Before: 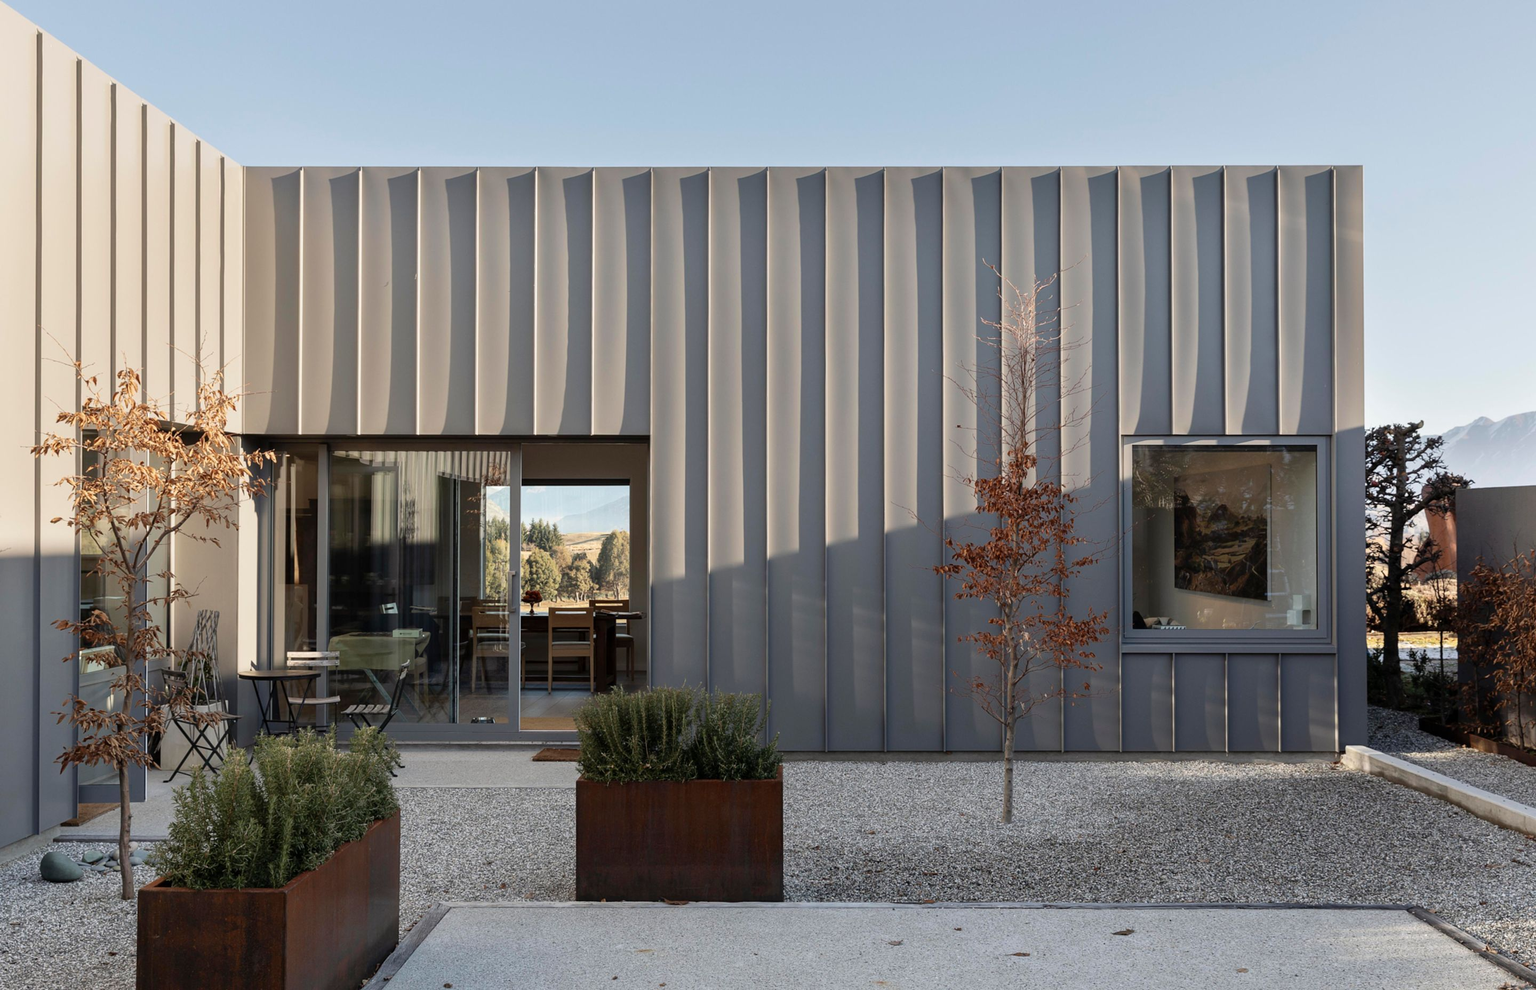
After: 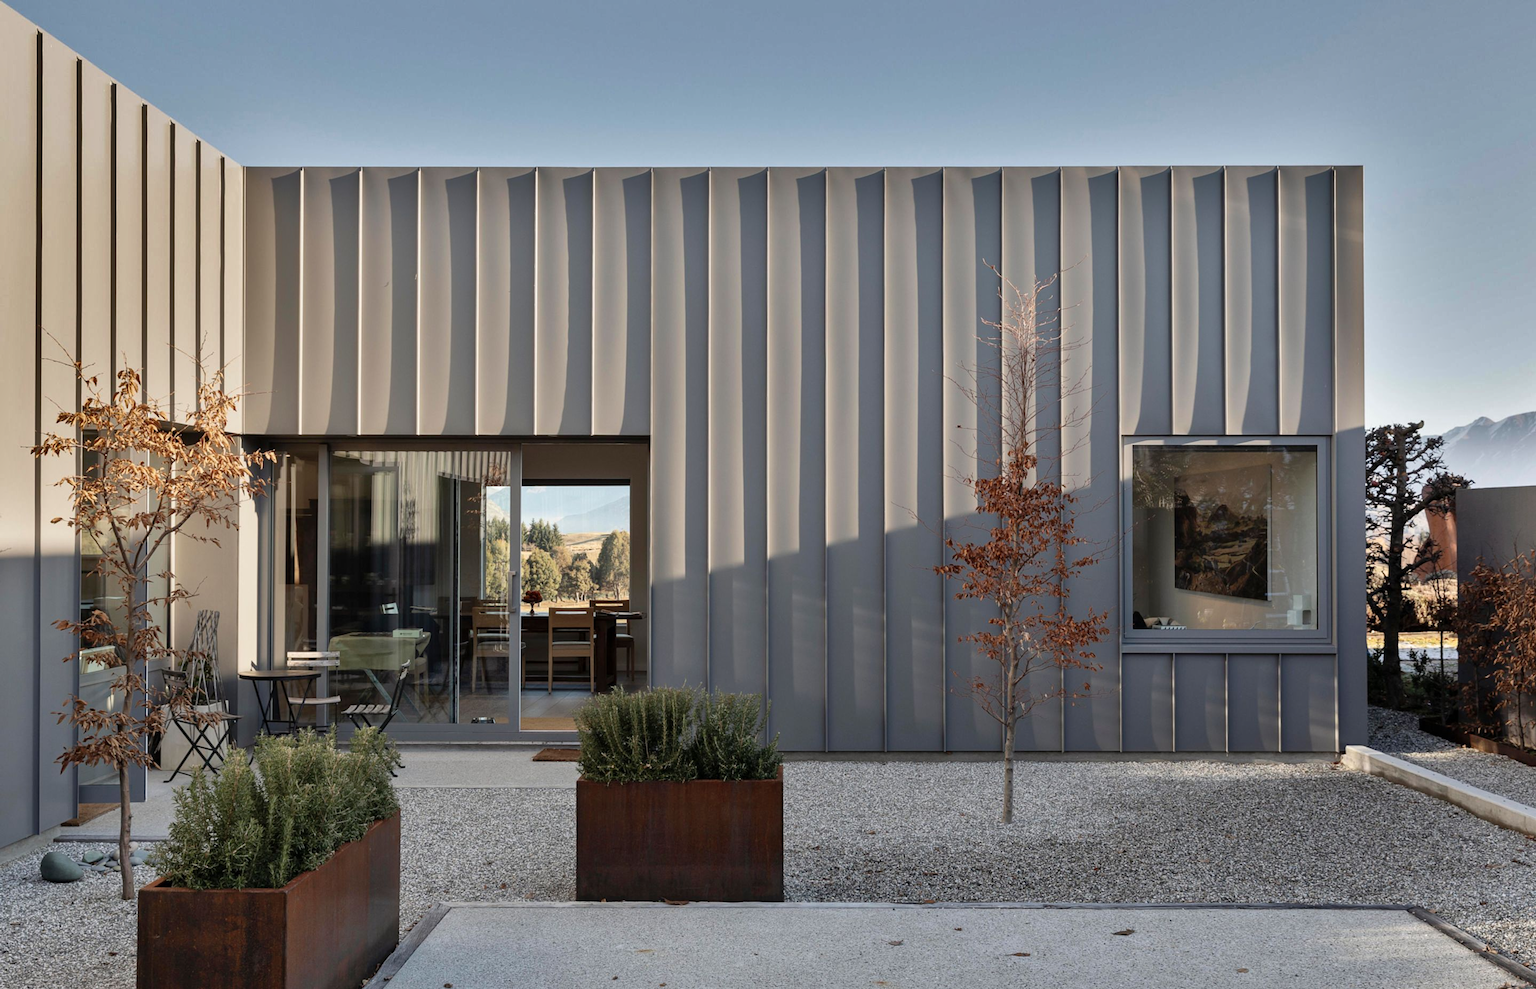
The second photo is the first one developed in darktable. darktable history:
shadows and highlights: radius 108.99, shadows 40.45, highlights -71.98, low approximation 0.01, soften with gaussian
